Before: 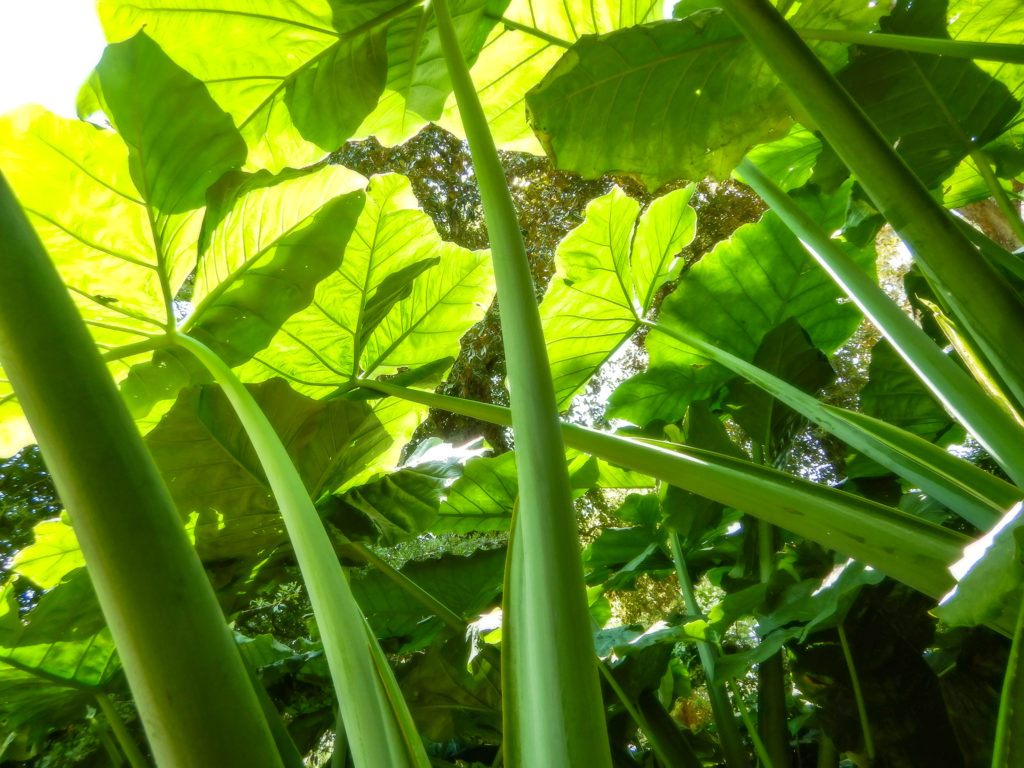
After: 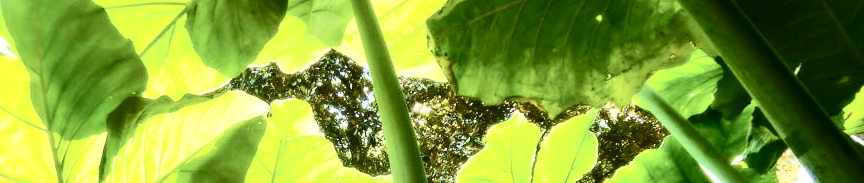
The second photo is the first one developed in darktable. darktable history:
crop and rotate: left 9.713%, top 9.731%, right 5.893%, bottom 66.376%
contrast brightness saturation: contrast 0.507, saturation -0.083
